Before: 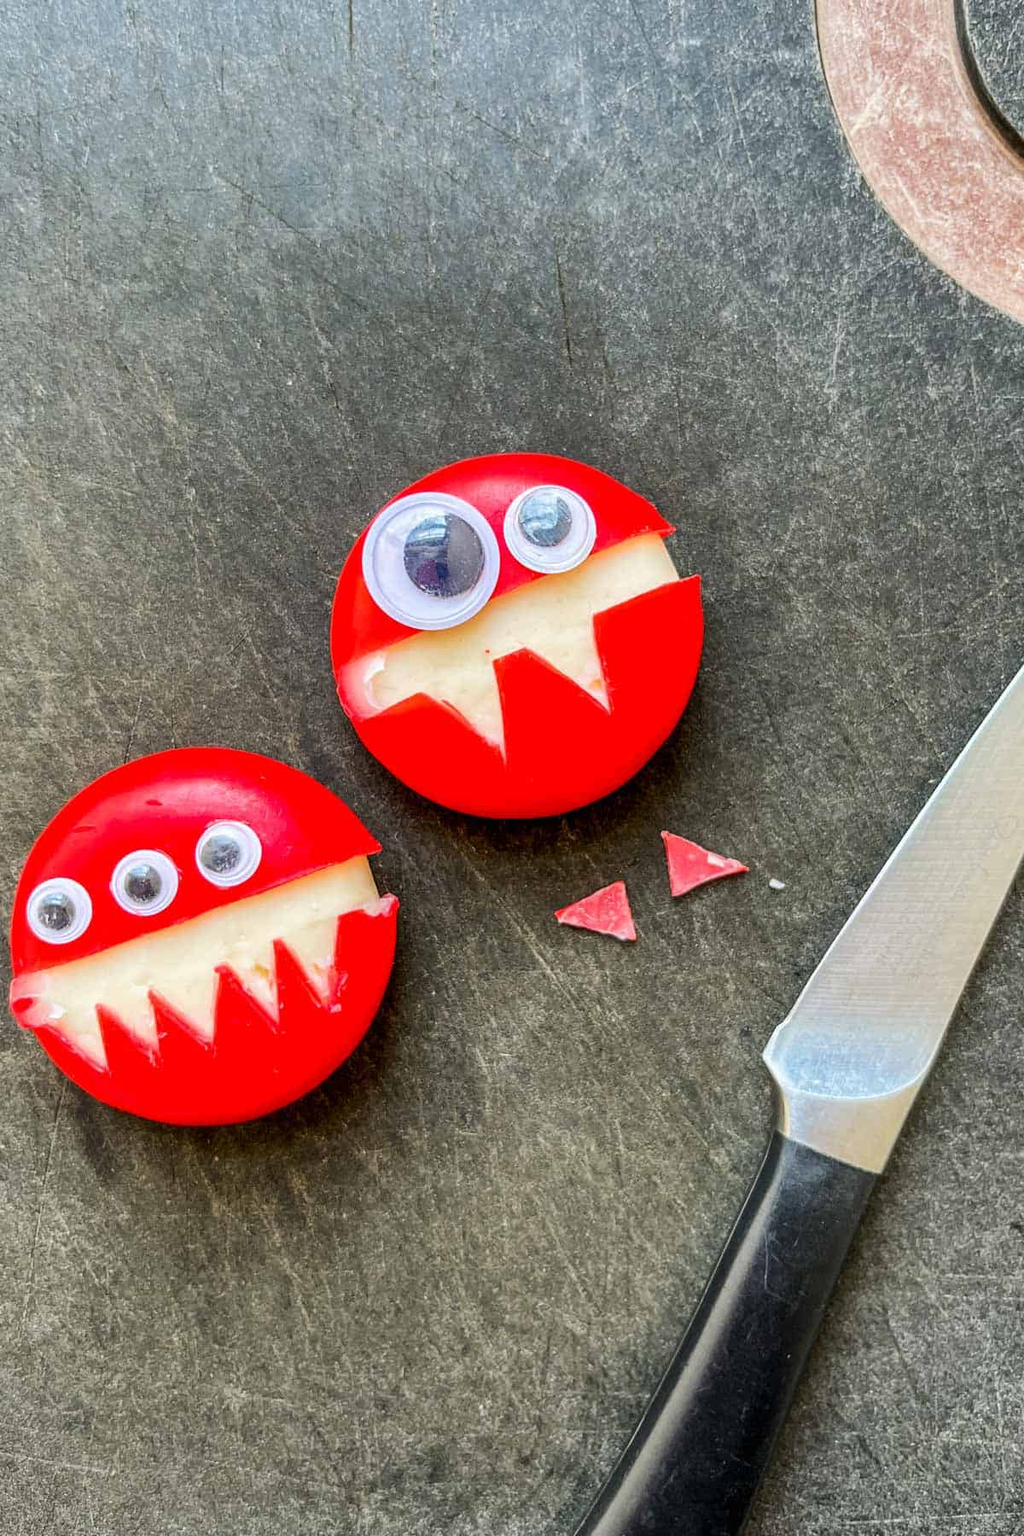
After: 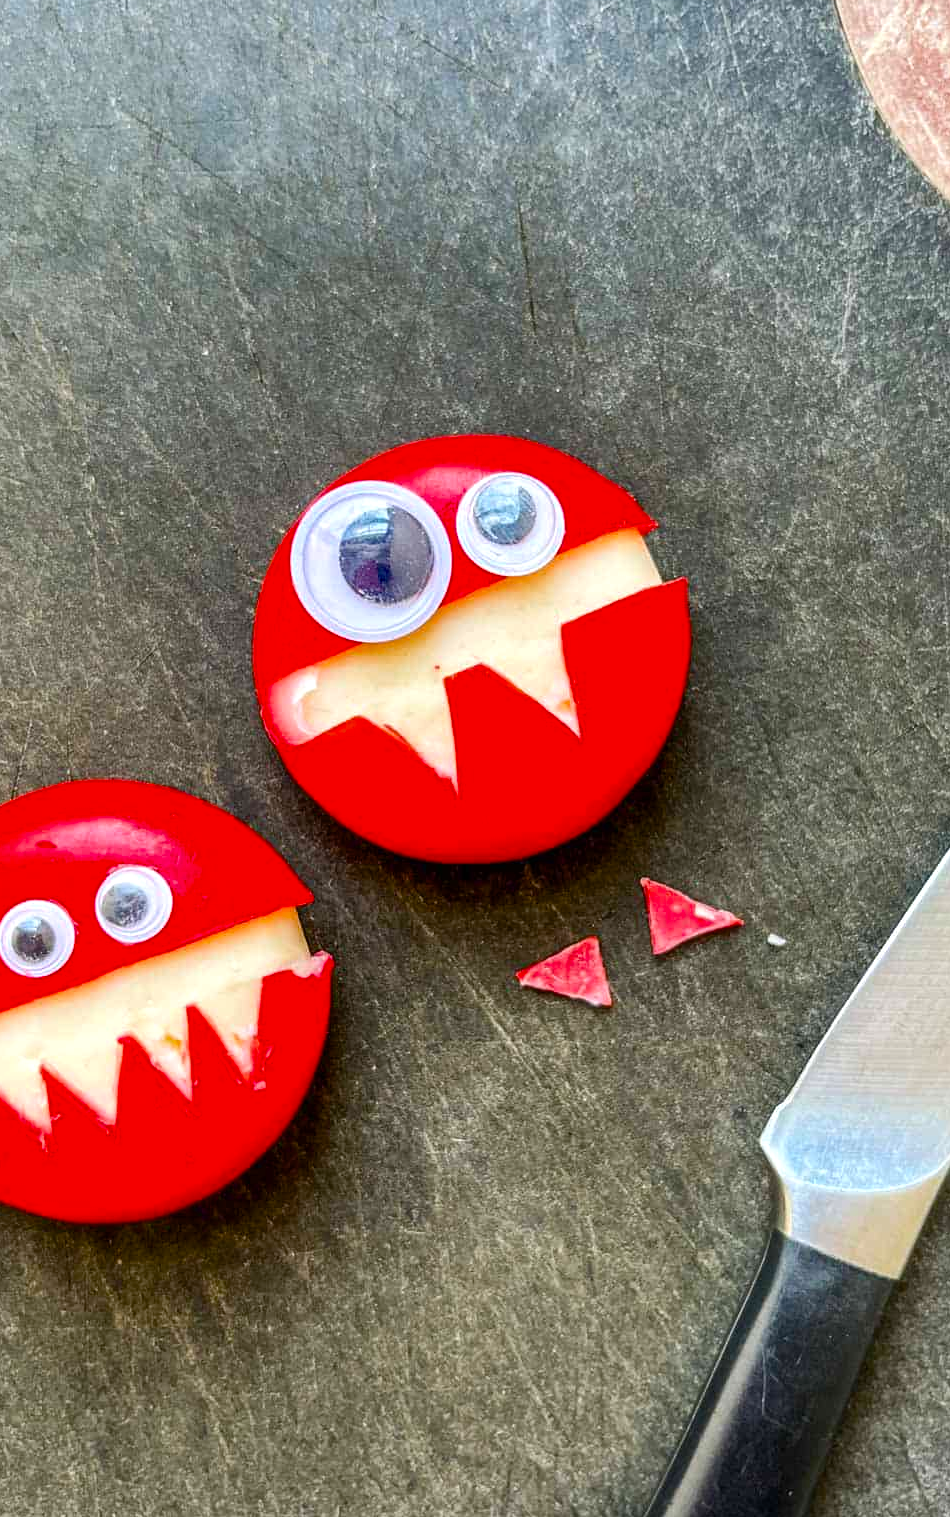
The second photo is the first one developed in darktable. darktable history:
color balance rgb: linear chroma grading › shadows 16%, perceptual saturation grading › global saturation 8%, perceptual saturation grading › shadows 4%, perceptual brilliance grading › global brilliance 2%, perceptual brilliance grading › highlights 8%, perceptual brilliance grading › shadows -4%, global vibrance 16%, saturation formula JzAzBz (2021)
crop: left 11.225%, top 5.381%, right 9.565%, bottom 10.314%
